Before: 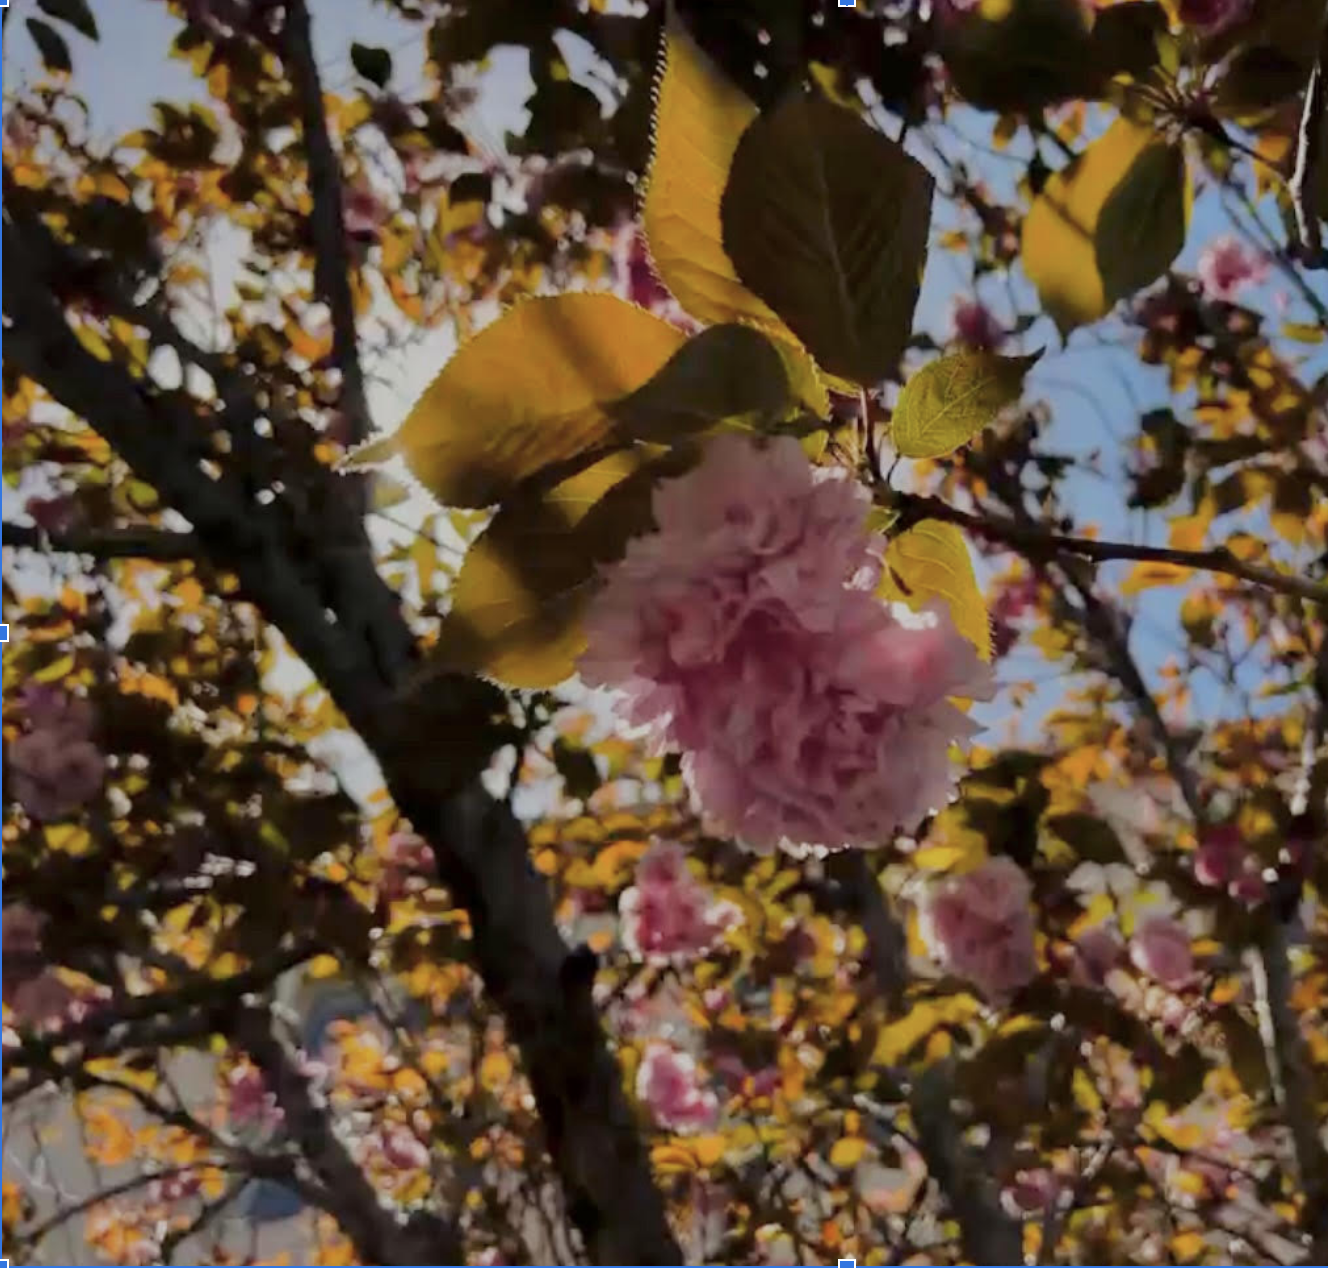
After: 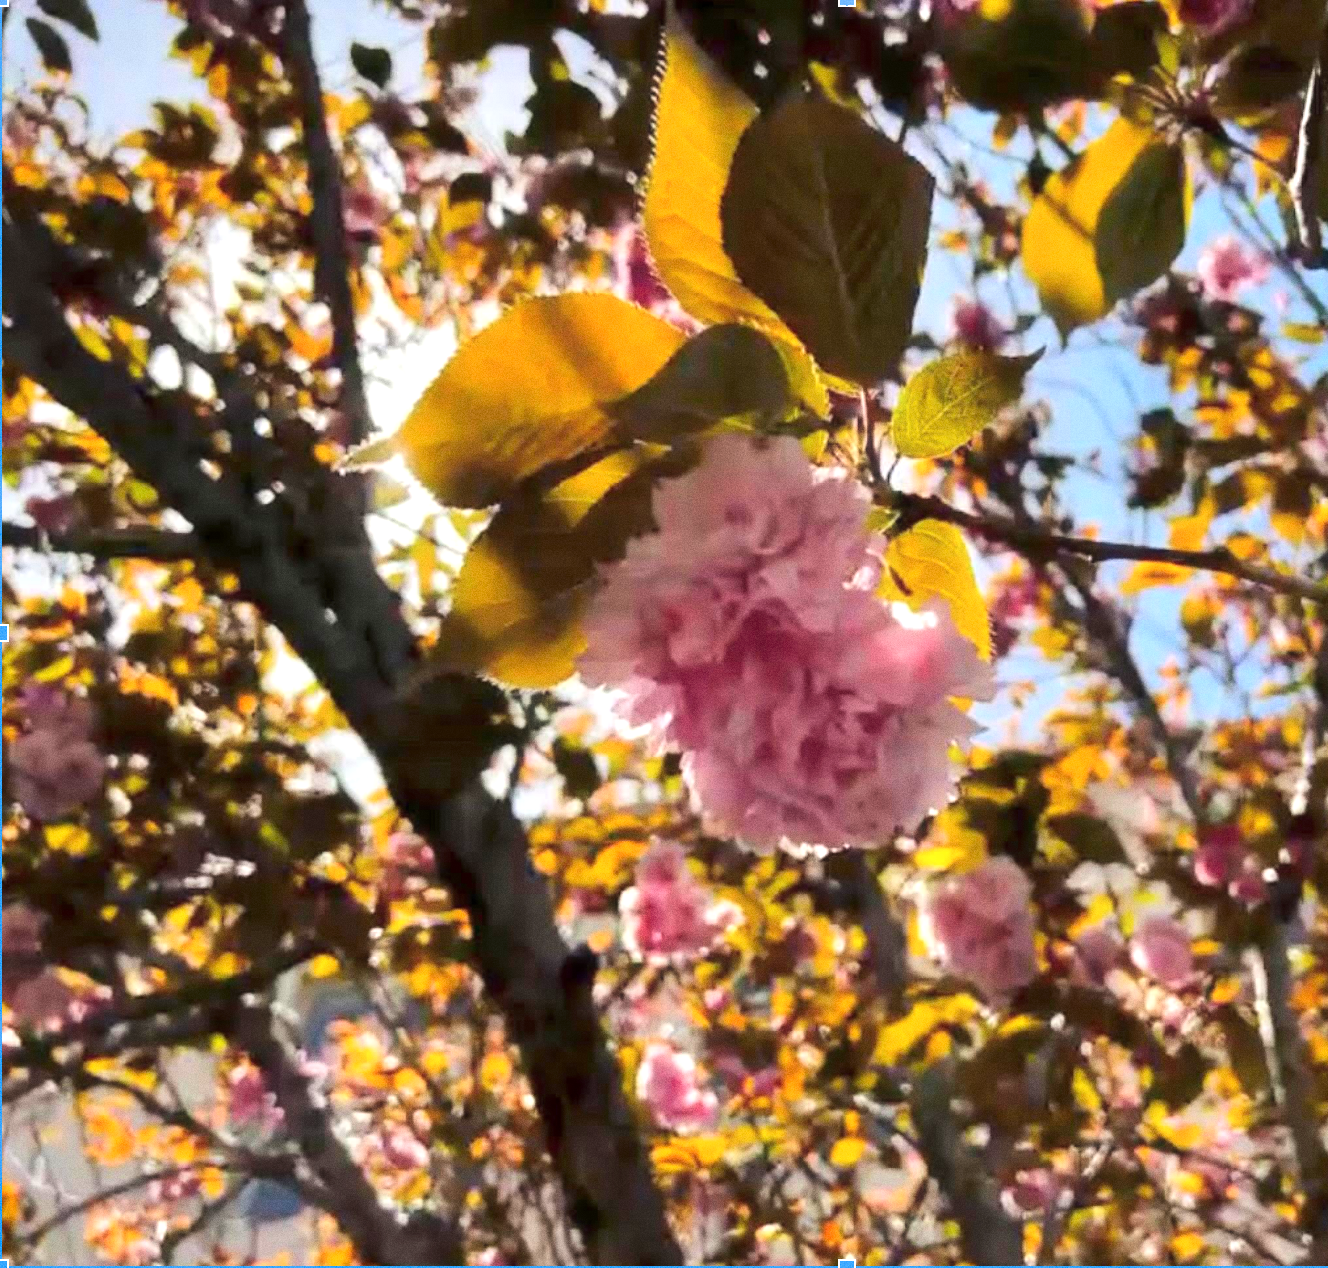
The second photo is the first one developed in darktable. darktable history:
haze removal: strength -0.1, adaptive false
exposure: exposure 1.16 EV, compensate exposure bias true, compensate highlight preservation false
grain: coarseness 0.09 ISO
shadows and highlights: radius 337.17, shadows 29.01, soften with gaussian
